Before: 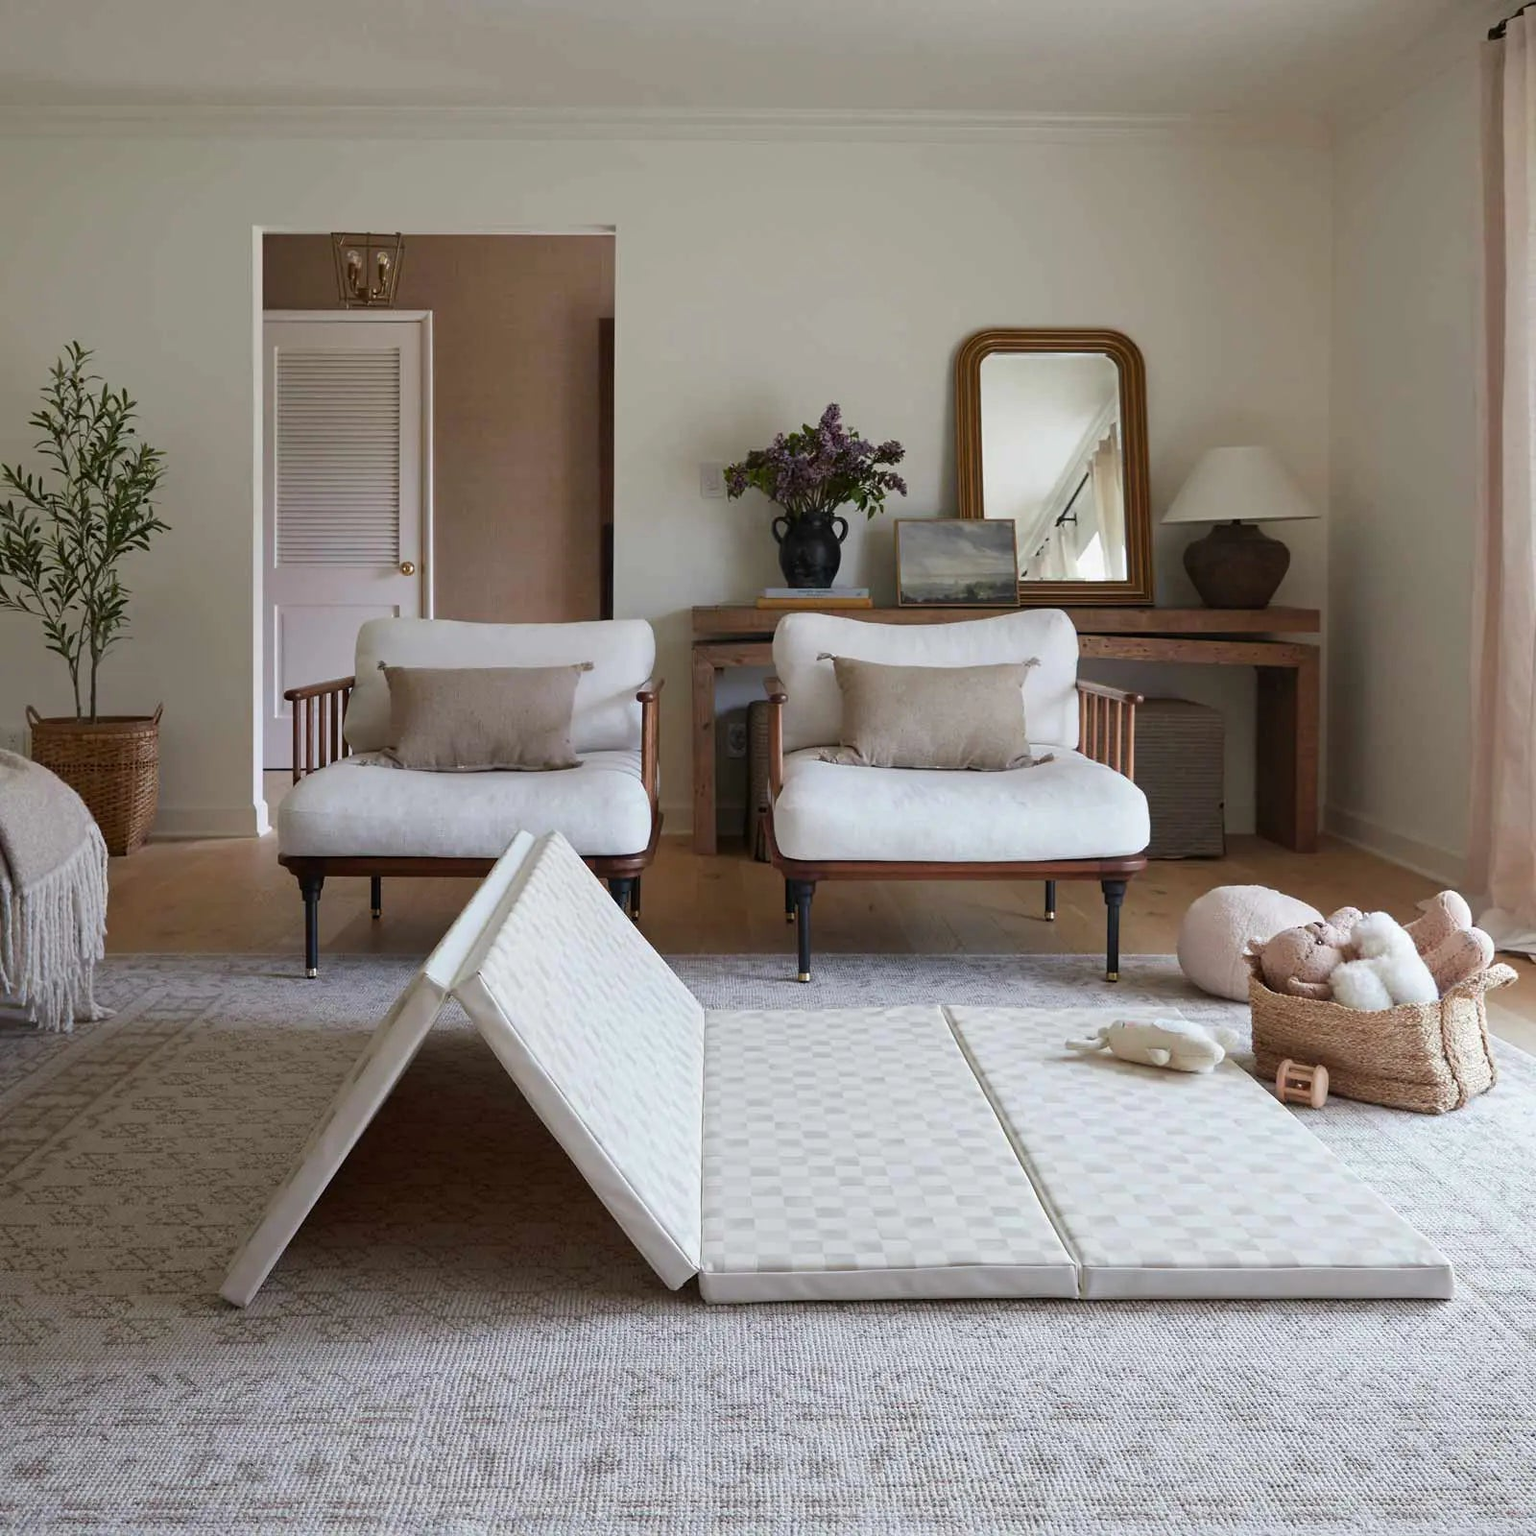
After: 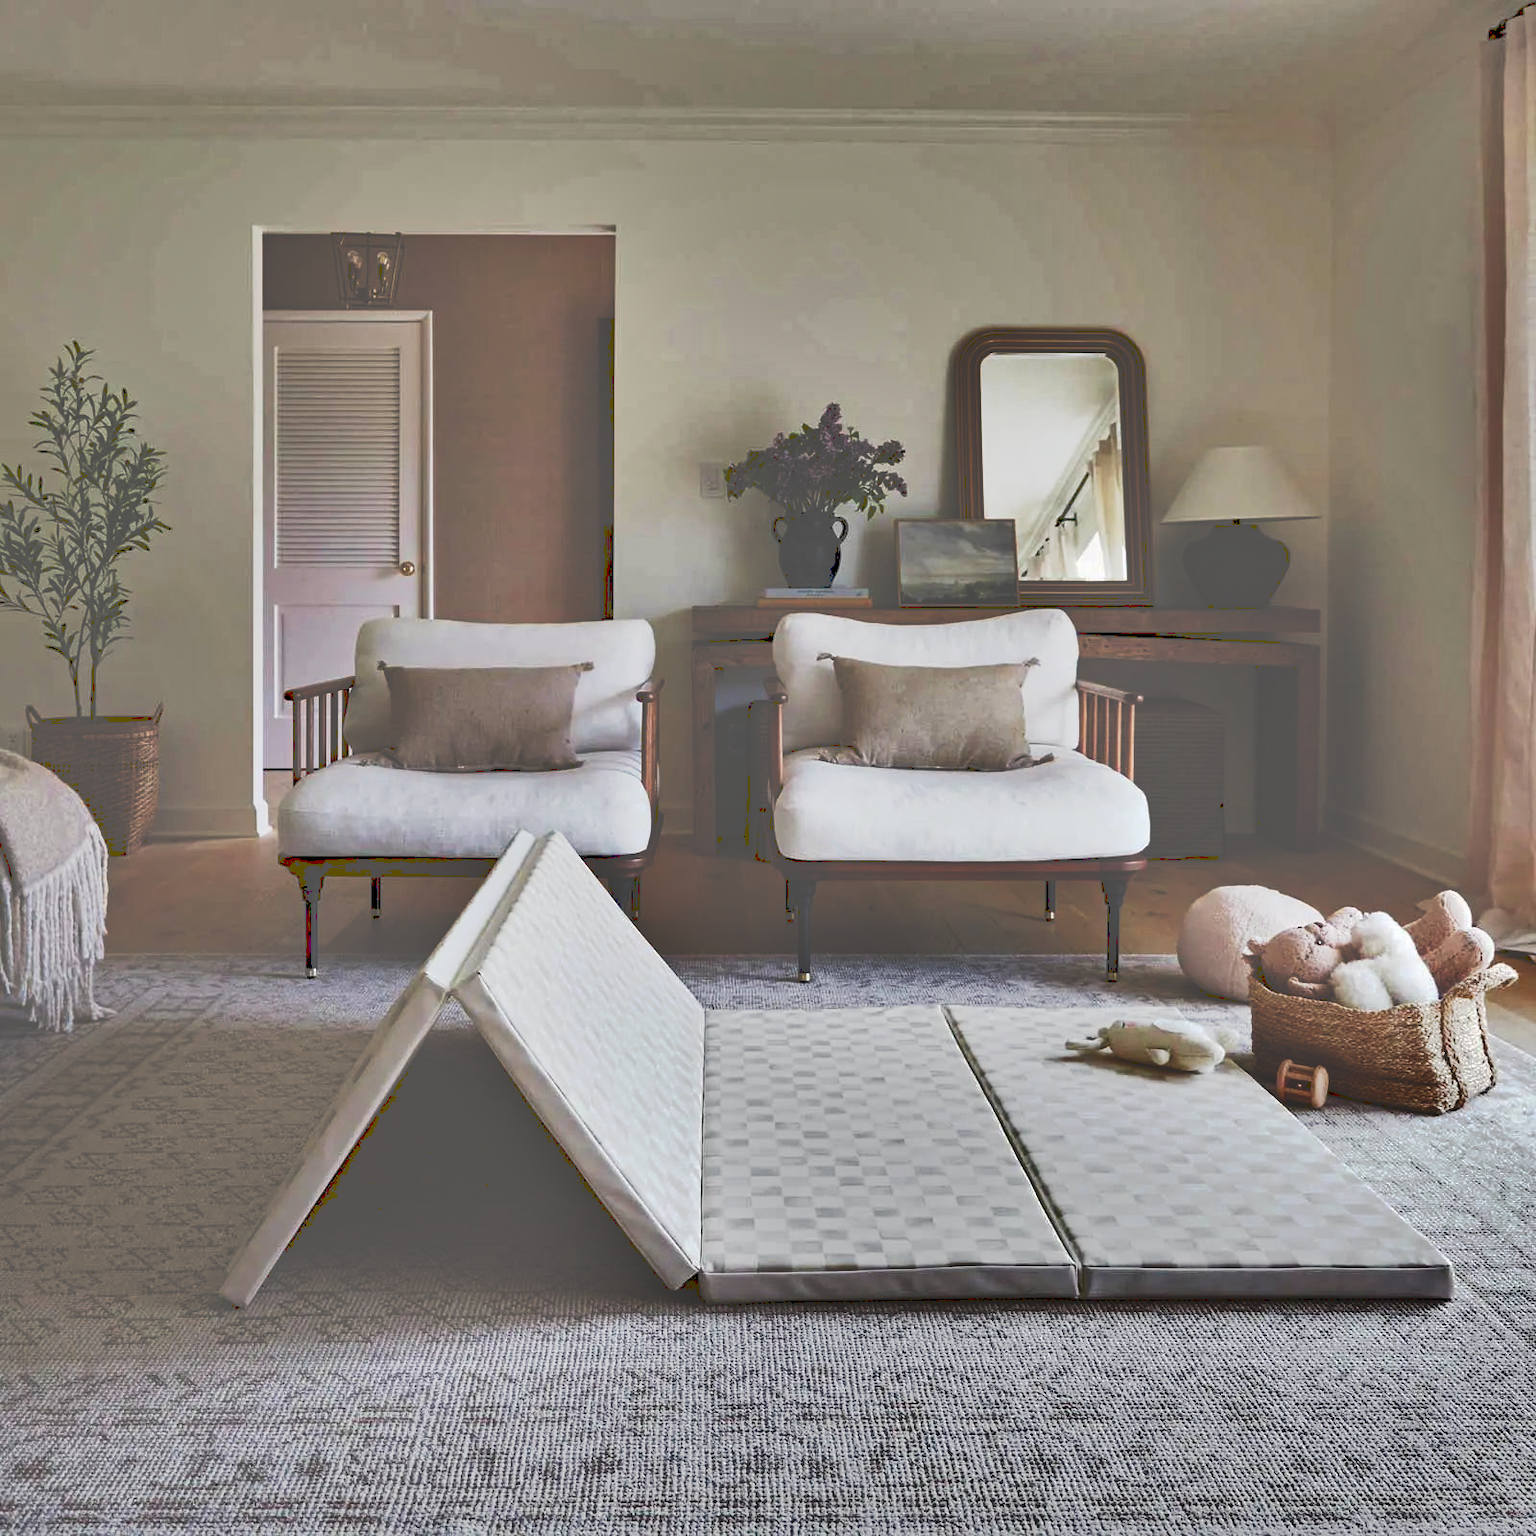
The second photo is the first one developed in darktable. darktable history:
haze removal: compatibility mode true, adaptive false
shadows and highlights: shadows 21.03, highlights -82.39, soften with gaussian
tone curve: curves: ch0 [(0, 0) (0.003, 0.345) (0.011, 0.345) (0.025, 0.345) (0.044, 0.349) (0.069, 0.353) (0.1, 0.356) (0.136, 0.359) (0.177, 0.366) (0.224, 0.378) (0.277, 0.398) (0.335, 0.429) (0.399, 0.476) (0.468, 0.545) (0.543, 0.624) (0.623, 0.721) (0.709, 0.811) (0.801, 0.876) (0.898, 0.913) (1, 1)], preserve colors none
